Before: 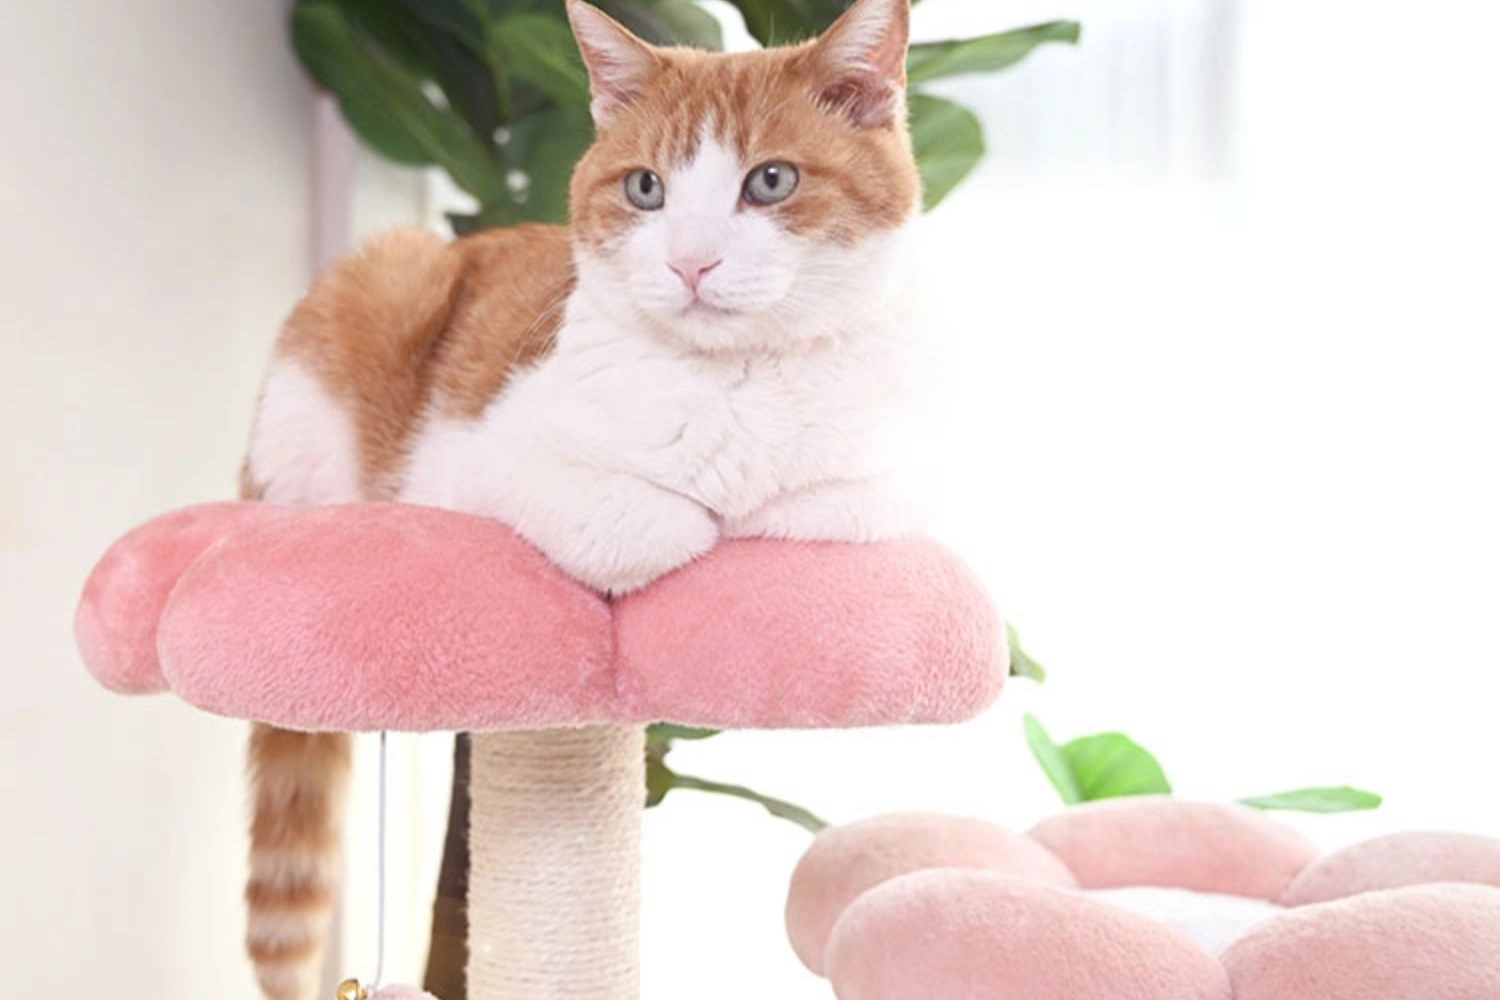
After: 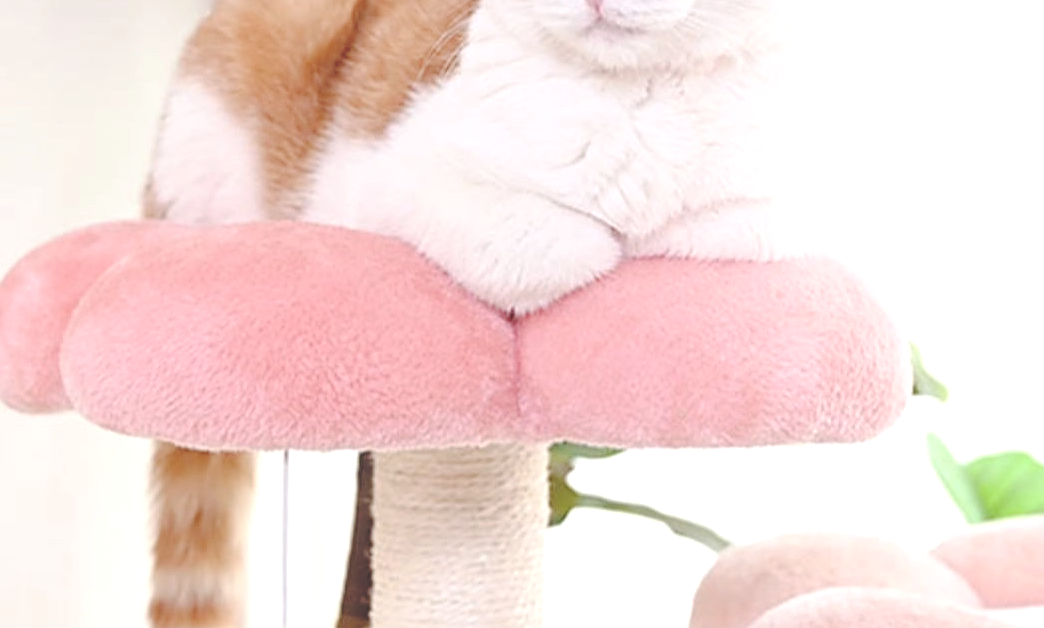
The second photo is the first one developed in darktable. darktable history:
base curve: curves: ch0 [(0, 0.024) (0.055, 0.065) (0.121, 0.166) (0.236, 0.319) (0.693, 0.726) (1, 1)], exposure shift 0.571, preserve colors none
exposure: exposure 0.204 EV, compensate exposure bias true, compensate highlight preservation false
sharpen: on, module defaults
crop: left 6.479%, top 28.176%, right 23.867%, bottom 8.956%
